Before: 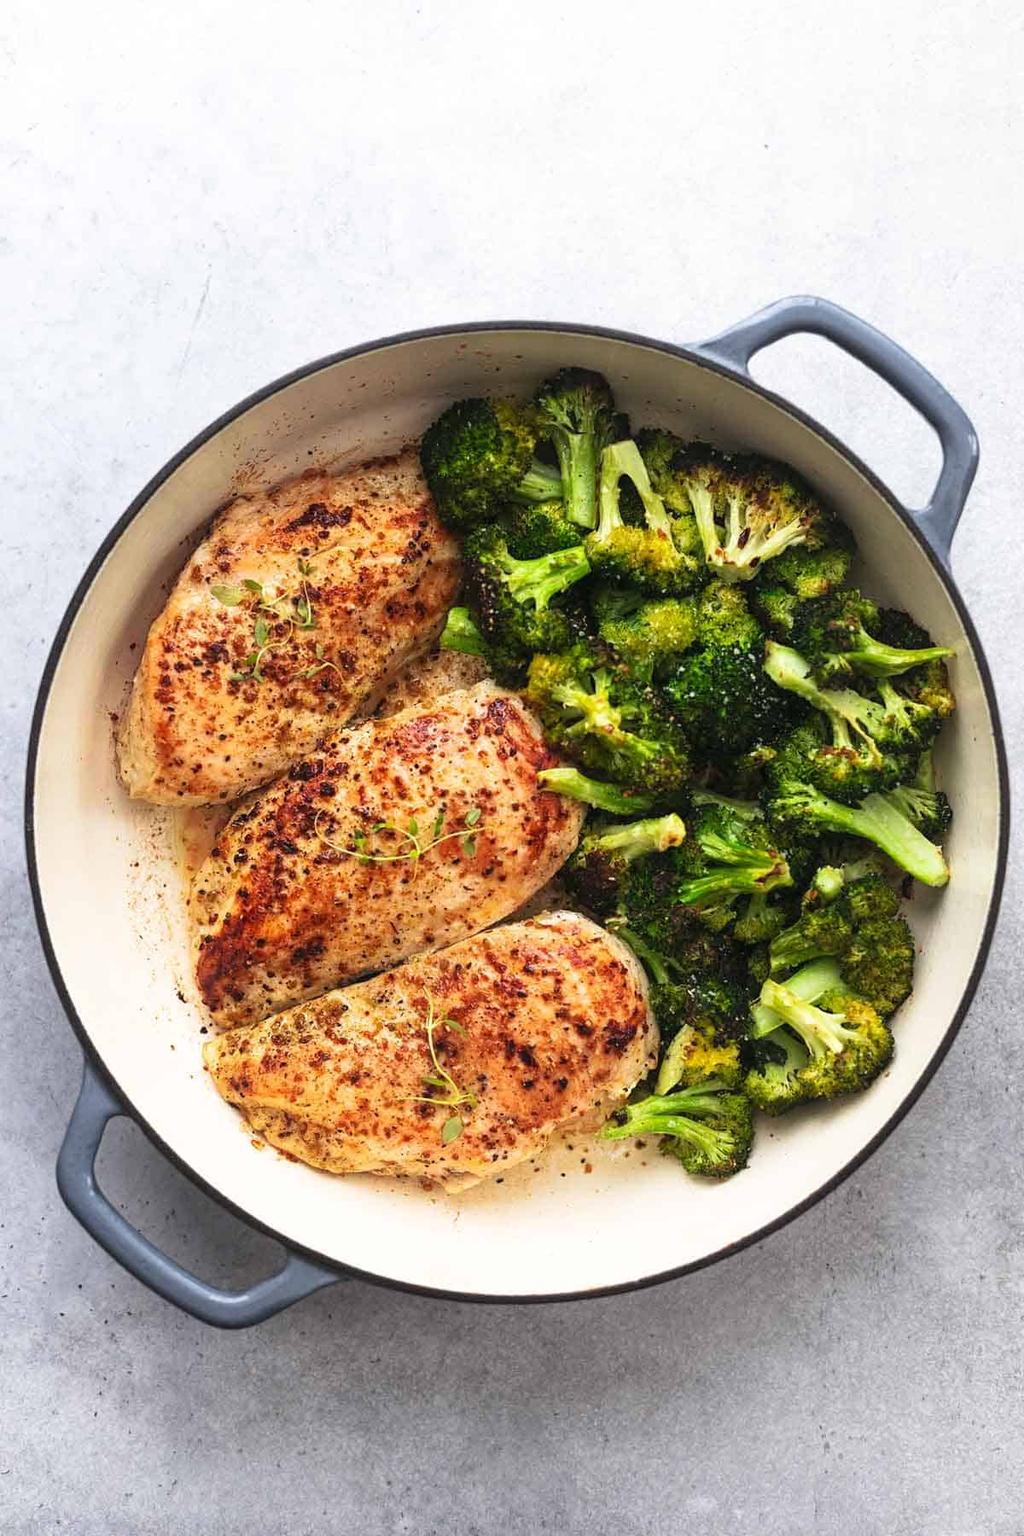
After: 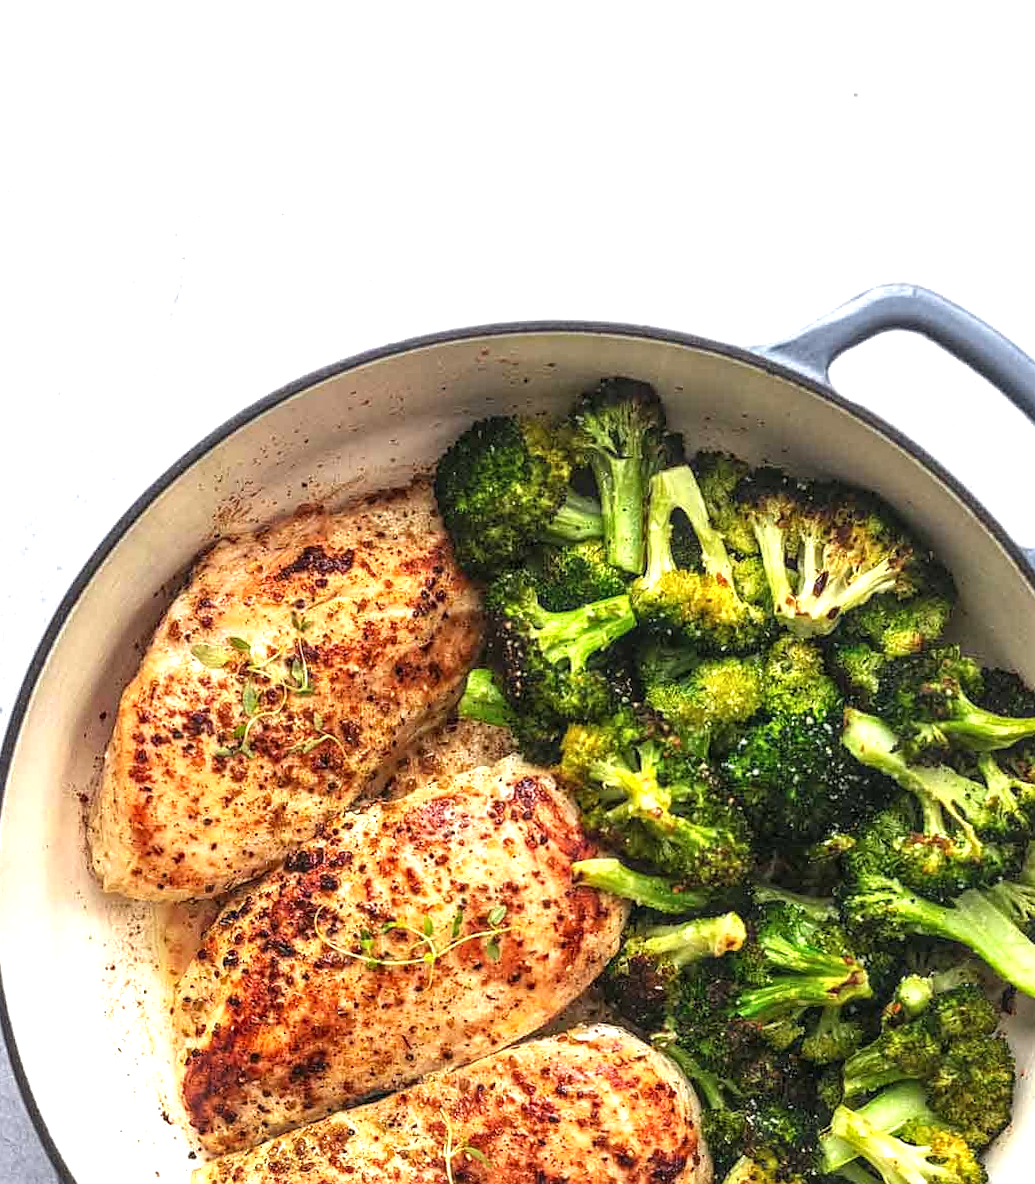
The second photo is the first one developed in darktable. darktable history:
rotate and perspective: rotation 0.074°, lens shift (vertical) 0.096, lens shift (horizontal) -0.041, crop left 0.043, crop right 0.952, crop top 0.024, crop bottom 0.979
crop: left 1.509%, top 3.452%, right 7.696%, bottom 28.452%
exposure: exposure 0.493 EV, compensate highlight preservation false
local contrast: on, module defaults
sharpen: radius 1
